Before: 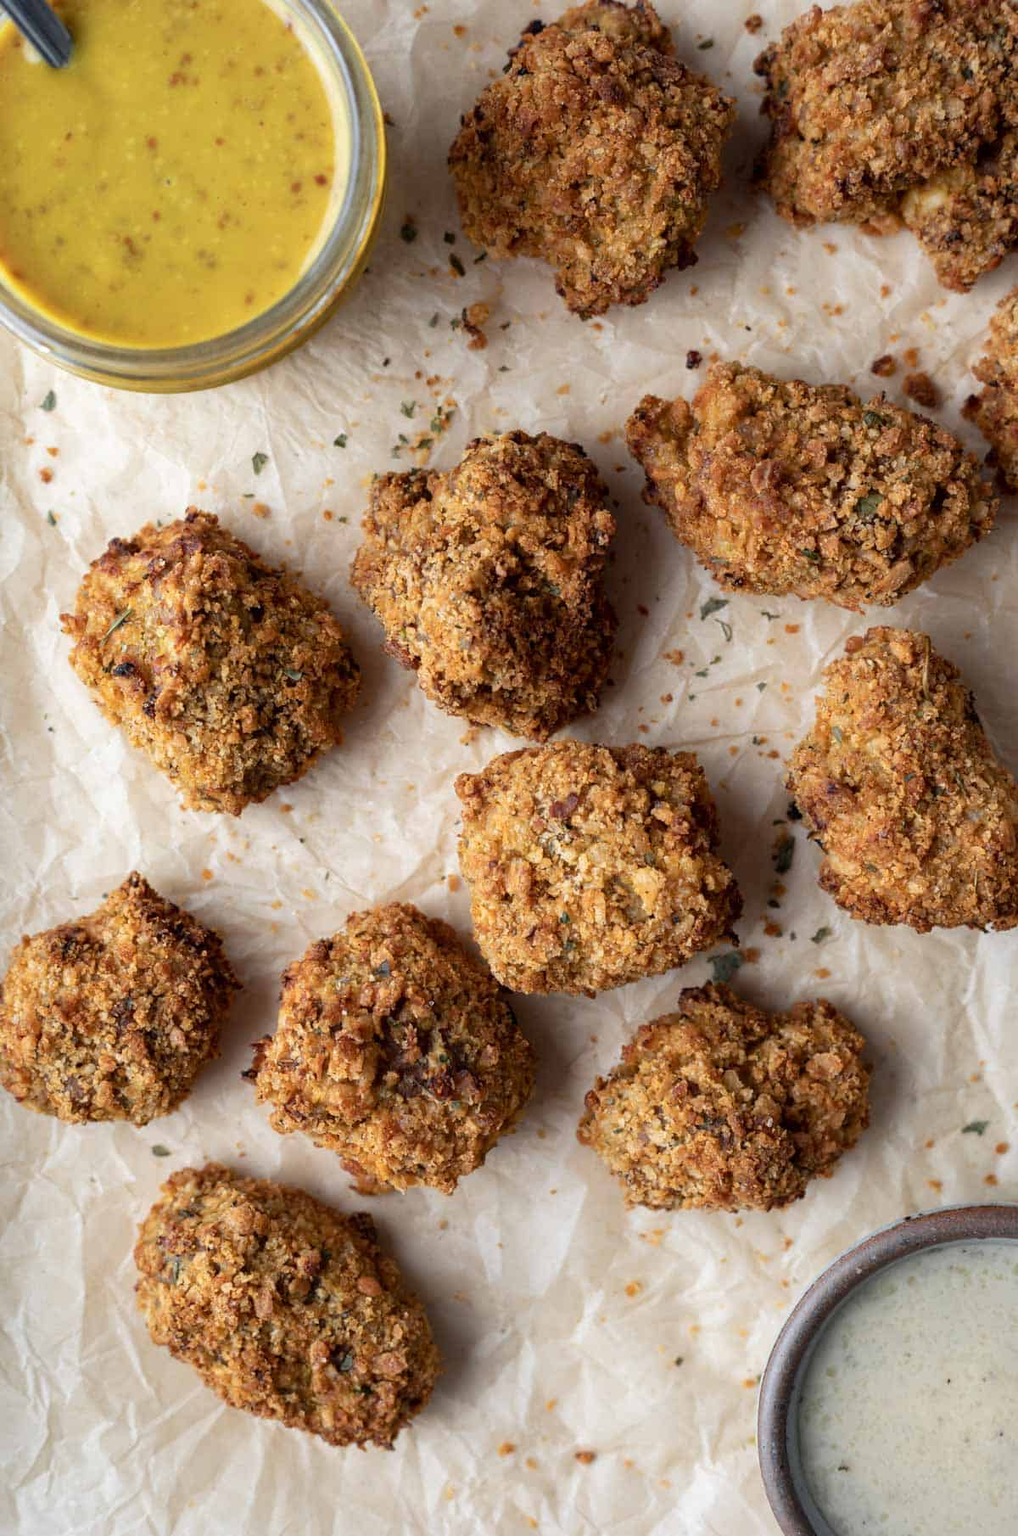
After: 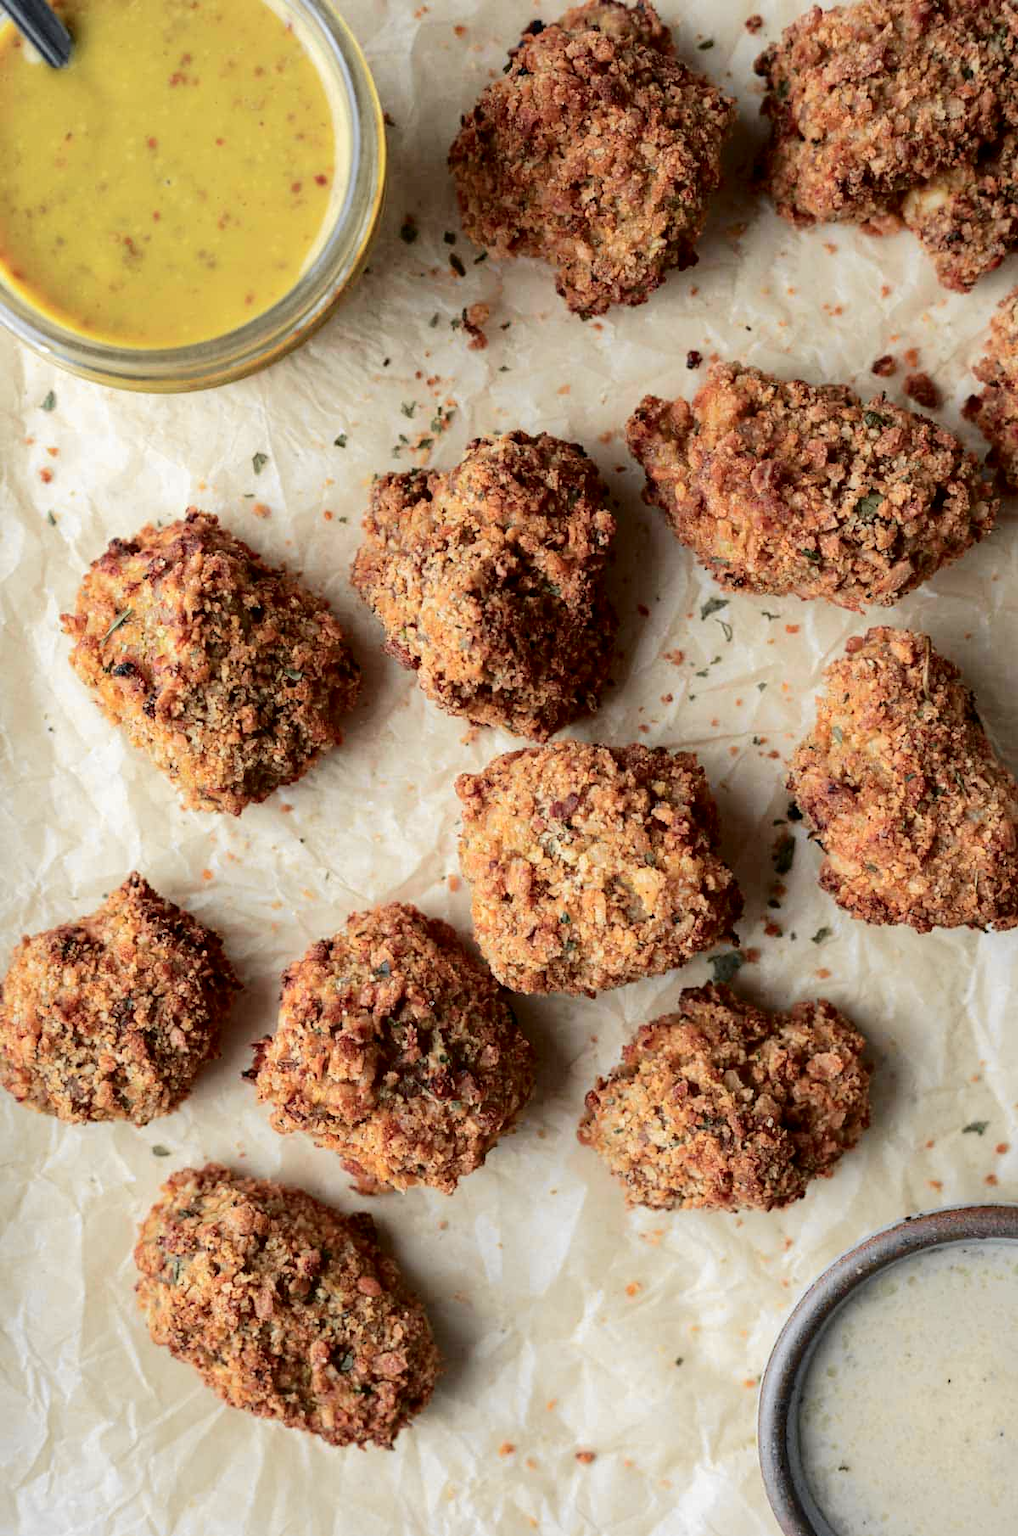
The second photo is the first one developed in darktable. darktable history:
tone curve: curves: ch0 [(0.003, 0) (0.066, 0.031) (0.163, 0.112) (0.264, 0.238) (0.395, 0.421) (0.517, 0.56) (0.684, 0.734) (0.791, 0.814) (1, 1)]; ch1 [(0, 0) (0.164, 0.115) (0.337, 0.332) (0.39, 0.398) (0.464, 0.461) (0.501, 0.5) (0.507, 0.5) (0.534, 0.532) (0.577, 0.59) (0.652, 0.681) (0.733, 0.749) (0.811, 0.796) (1, 1)]; ch2 [(0, 0) (0.337, 0.382) (0.464, 0.476) (0.501, 0.502) (0.527, 0.54) (0.551, 0.565) (0.6, 0.59) (0.687, 0.675) (1, 1)], color space Lab, independent channels, preserve colors none
